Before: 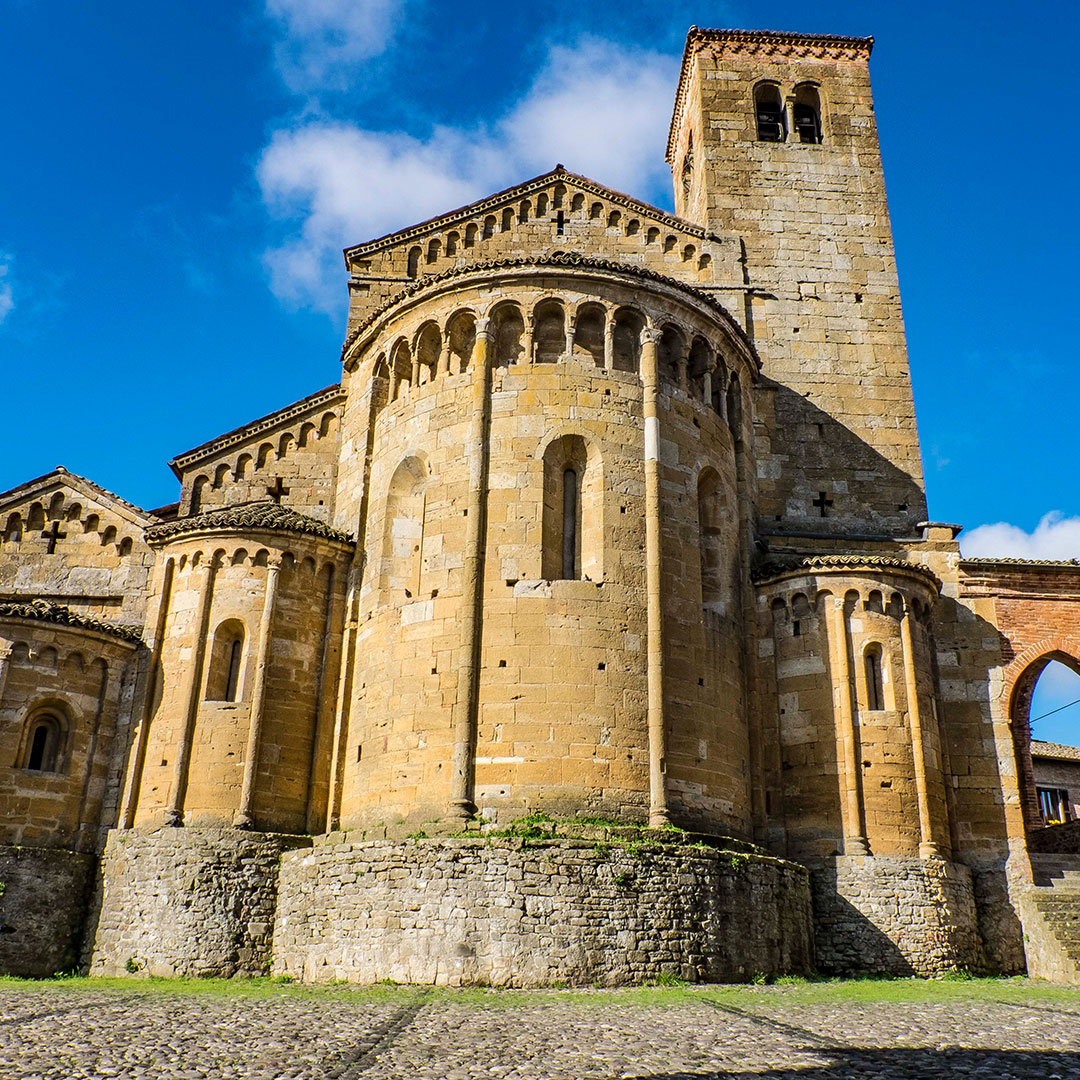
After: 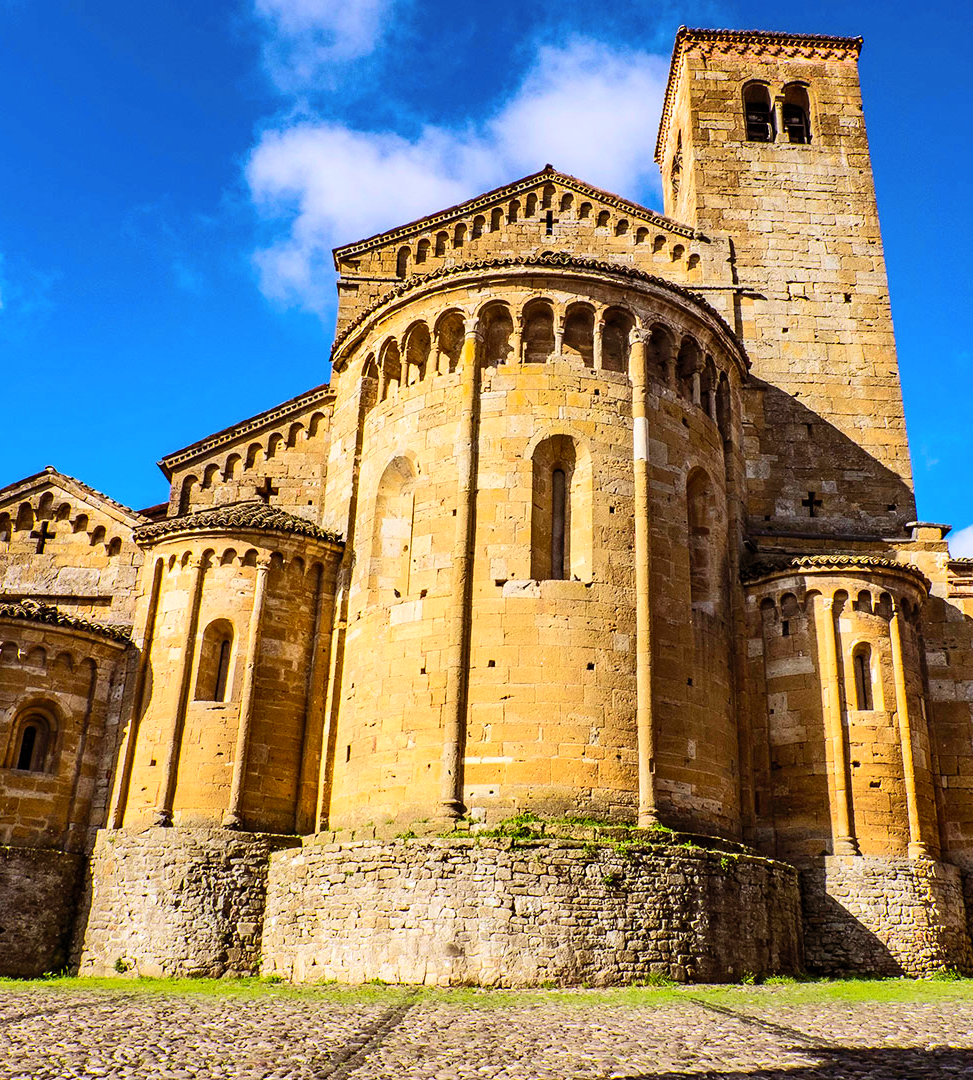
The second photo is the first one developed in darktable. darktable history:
contrast brightness saturation: contrast 0.2, brightness 0.16, saturation 0.22
crop and rotate: left 1.088%, right 8.807%
white balance: red 0.988, blue 1.017
rgb levels: mode RGB, independent channels, levels [[0, 0.5, 1], [0, 0.521, 1], [0, 0.536, 1]]
